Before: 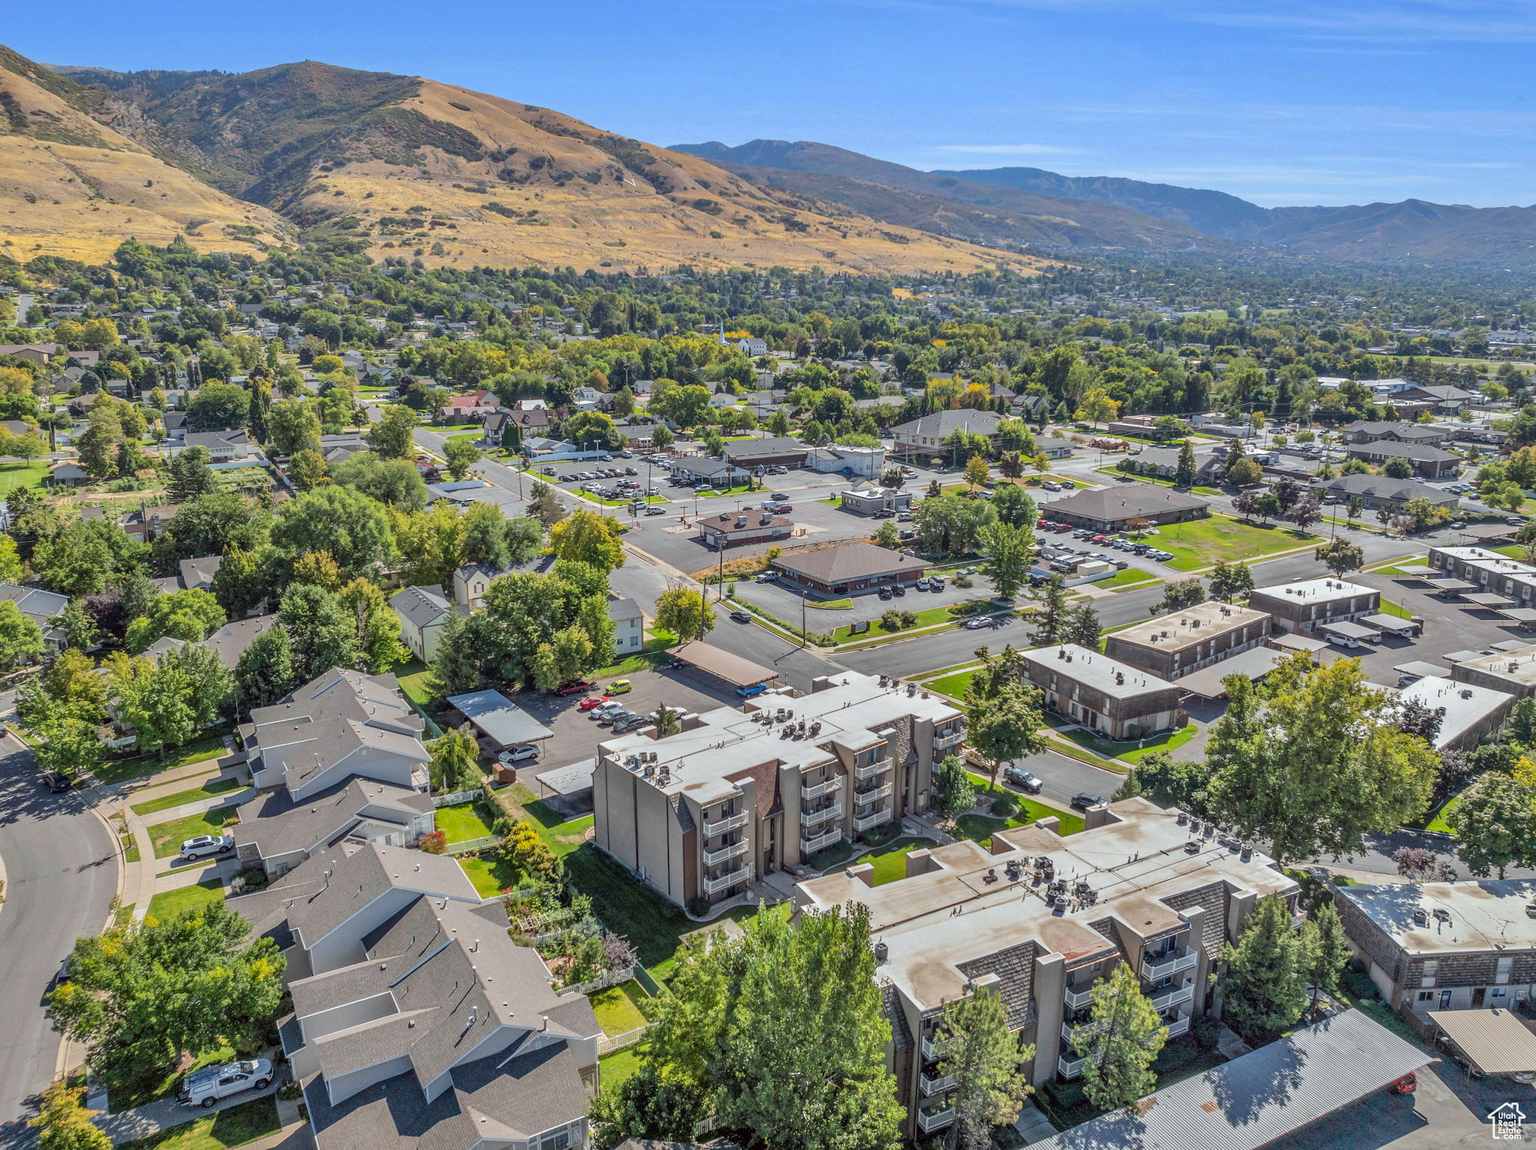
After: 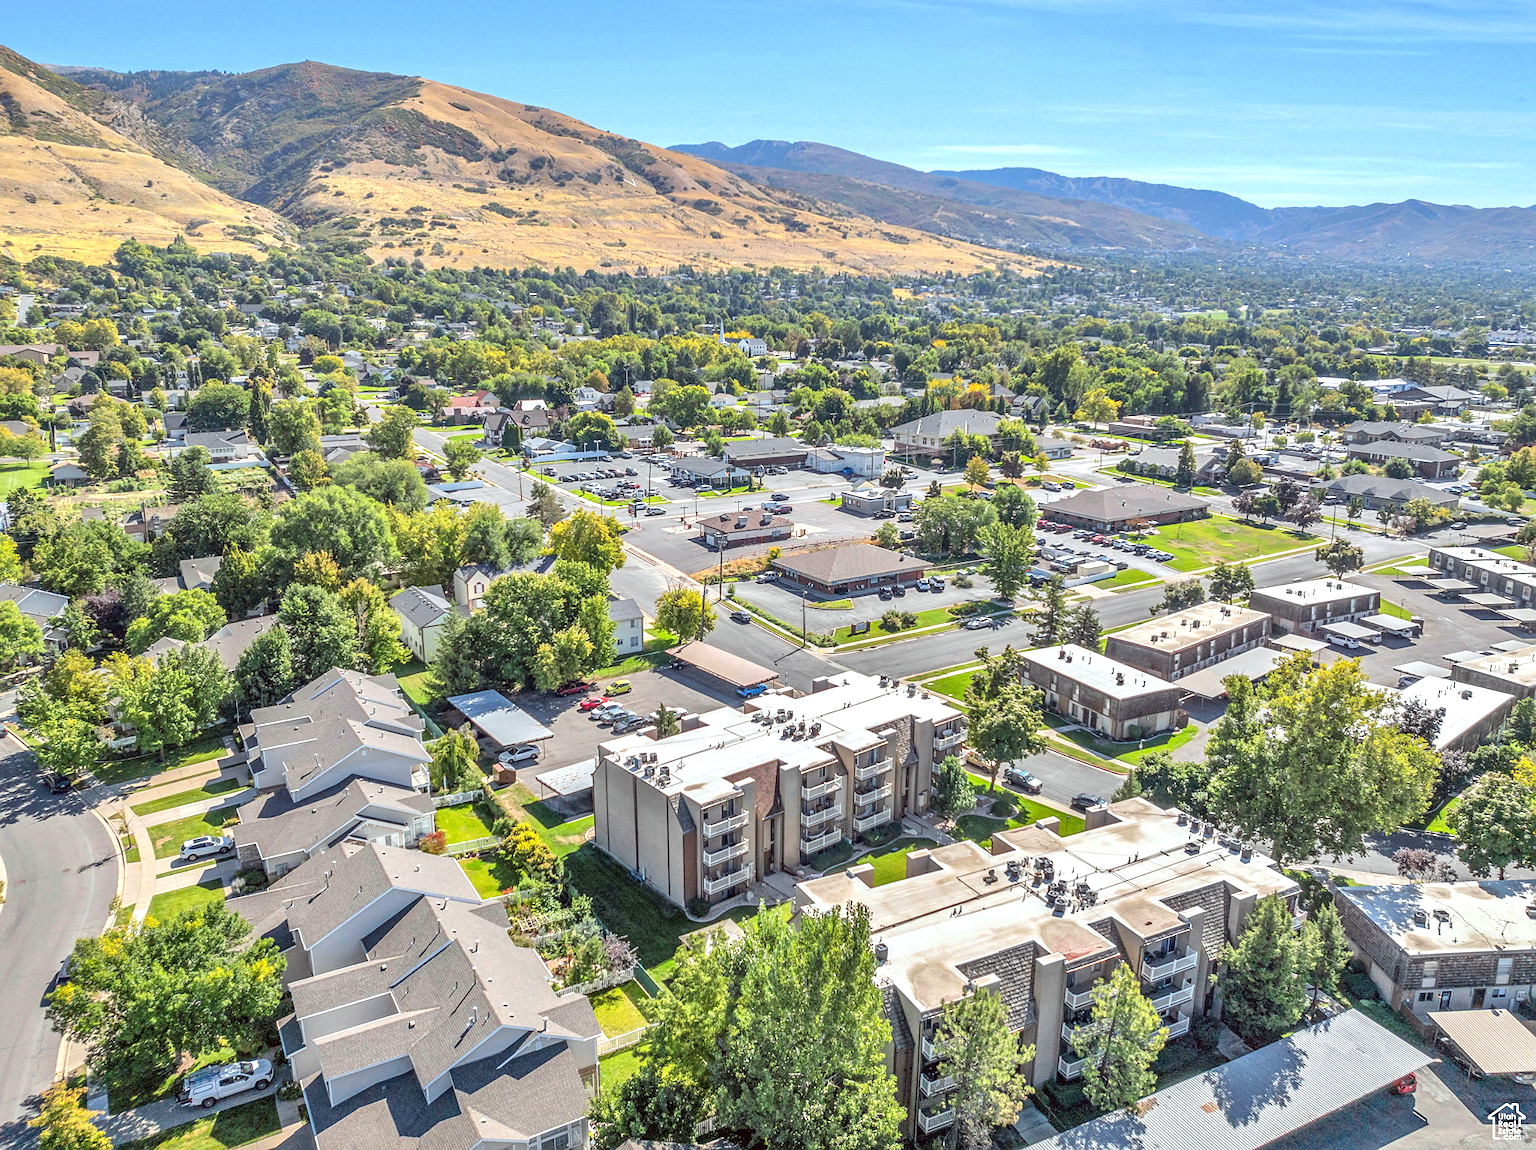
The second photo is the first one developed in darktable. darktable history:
exposure: black level correction 0, exposure 0.7 EV, compensate exposure bias true, compensate highlight preservation false
sharpen: amount 0.2
